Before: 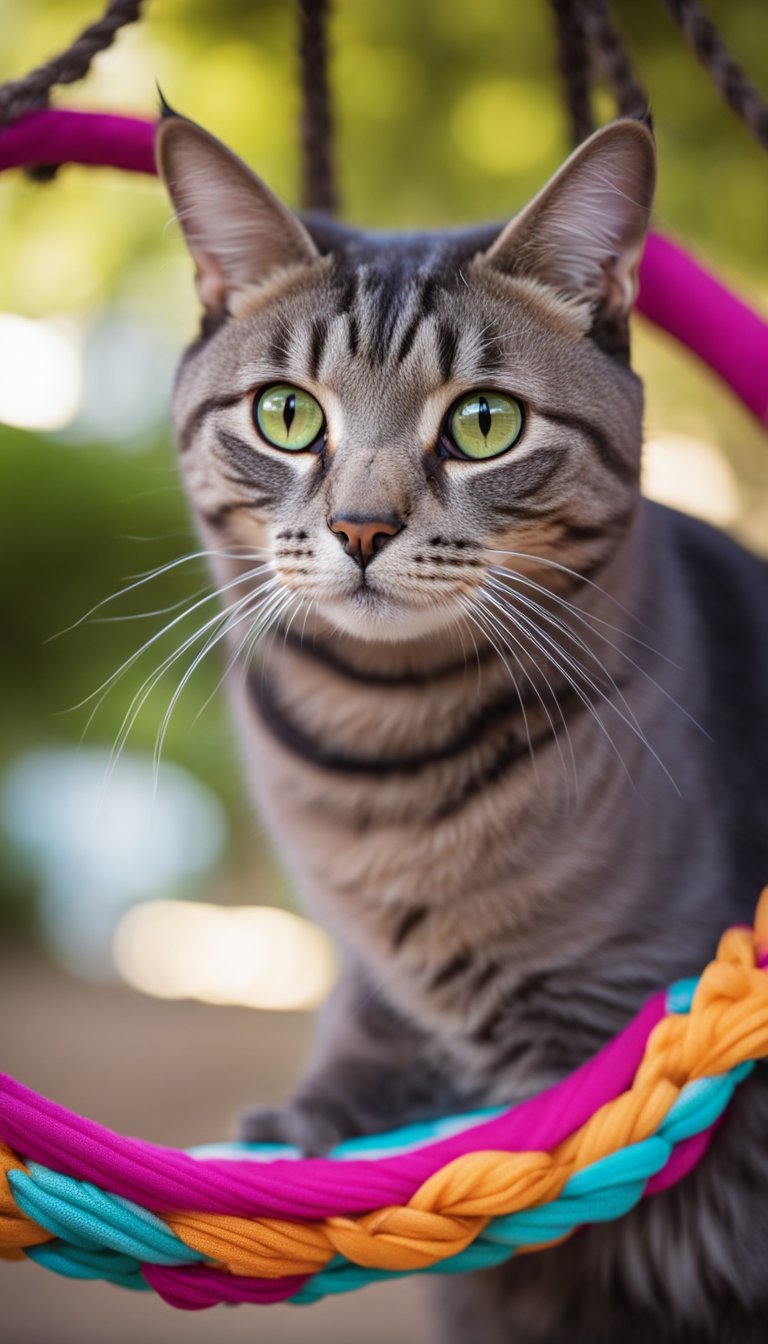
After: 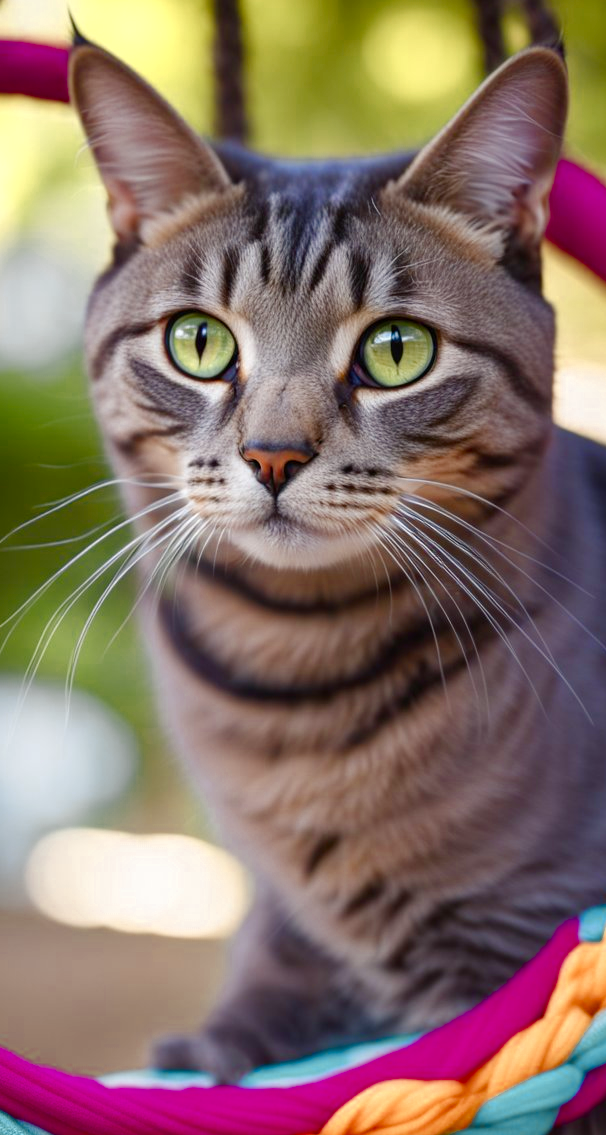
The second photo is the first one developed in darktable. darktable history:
local contrast: mode bilateral grid, contrast 14, coarseness 36, detail 105%, midtone range 0.2
color zones: curves: ch0 [(0.004, 0.305) (0.261, 0.623) (0.389, 0.399) (0.708, 0.571) (0.947, 0.34)]; ch1 [(0.025, 0.645) (0.229, 0.584) (0.326, 0.551) (0.484, 0.262) (0.757, 0.643)]
crop: left 11.495%, top 5.362%, right 9.584%, bottom 10.173%
color balance rgb: shadows lift › chroma 2.009%, shadows lift › hue 249.24°, perceptual saturation grading › global saturation 20%, perceptual saturation grading › highlights -49.52%, perceptual saturation grading › shadows 25.742%
